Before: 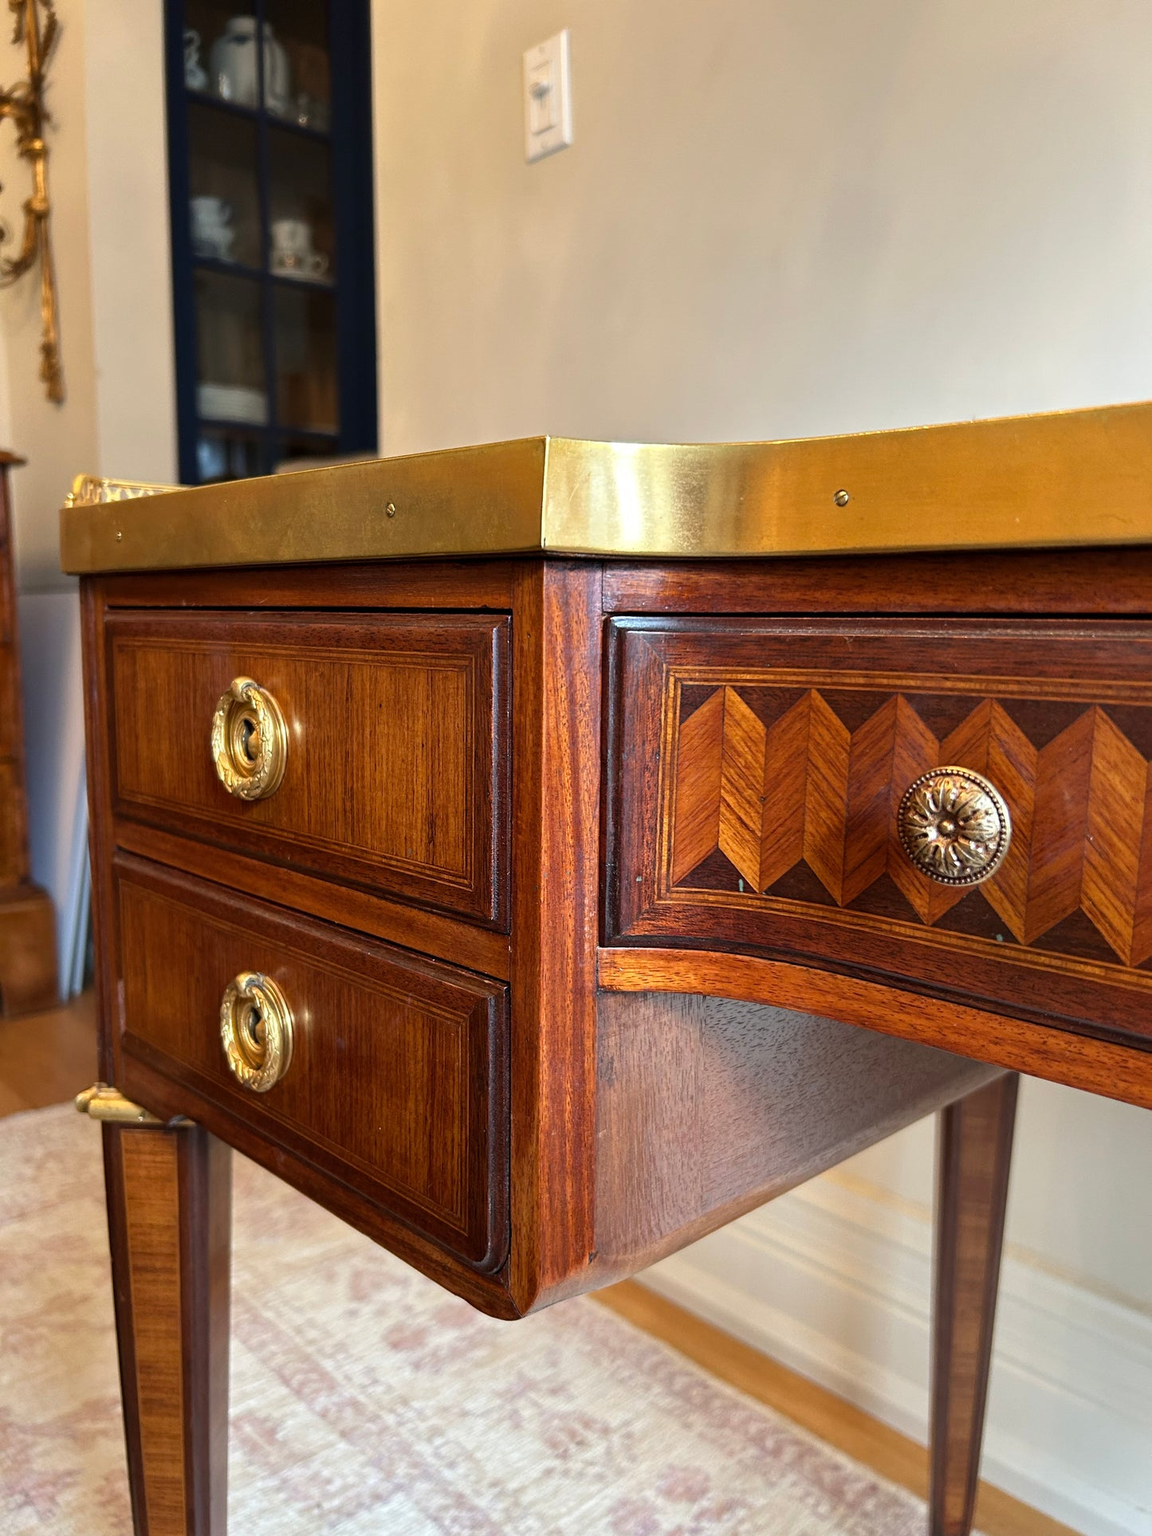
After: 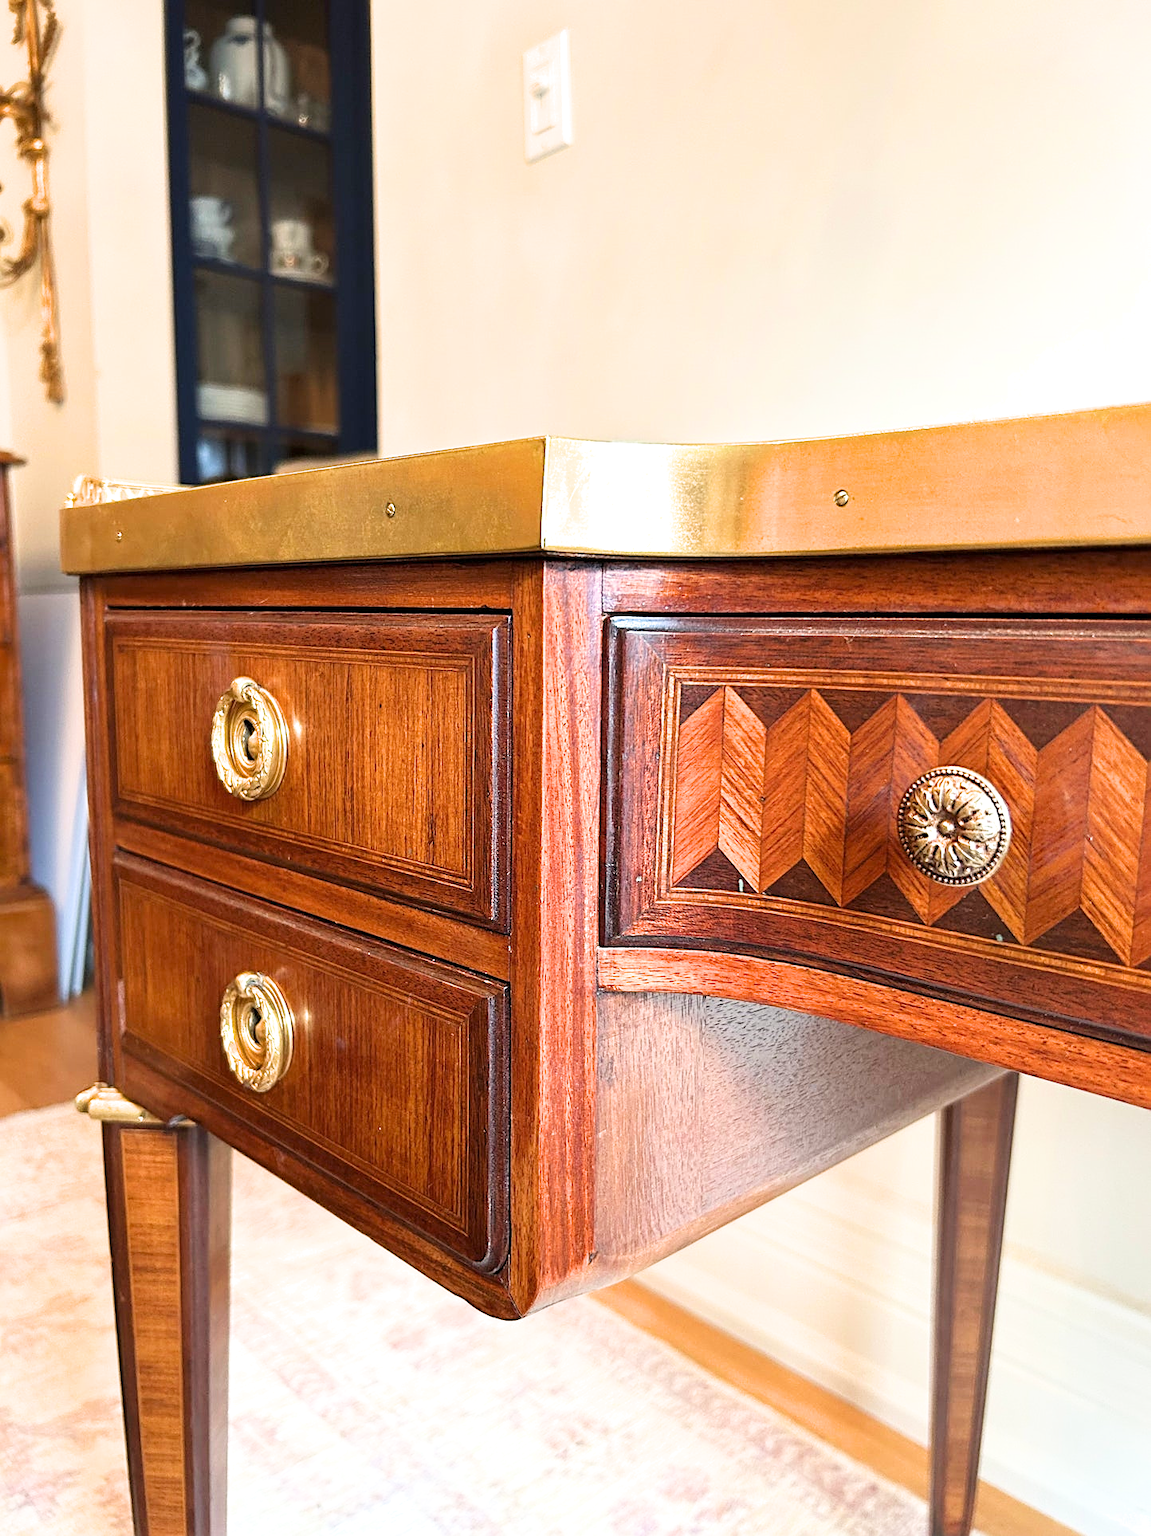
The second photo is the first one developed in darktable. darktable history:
exposure: black level correction 0, exposure 1.37 EV, compensate highlight preservation false
filmic rgb: black relative exposure -14.18 EV, white relative exposure 3.36 EV, hardness 7.95, contrast 0.992
sharpen: on, module defaults
